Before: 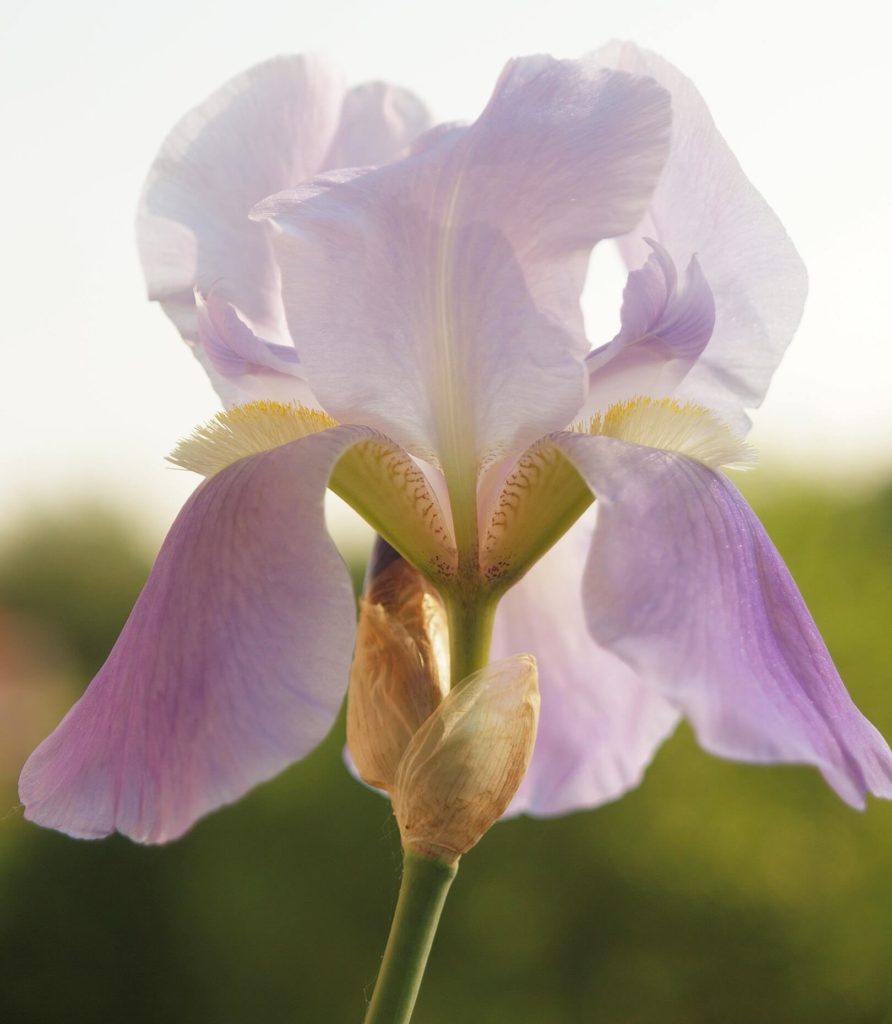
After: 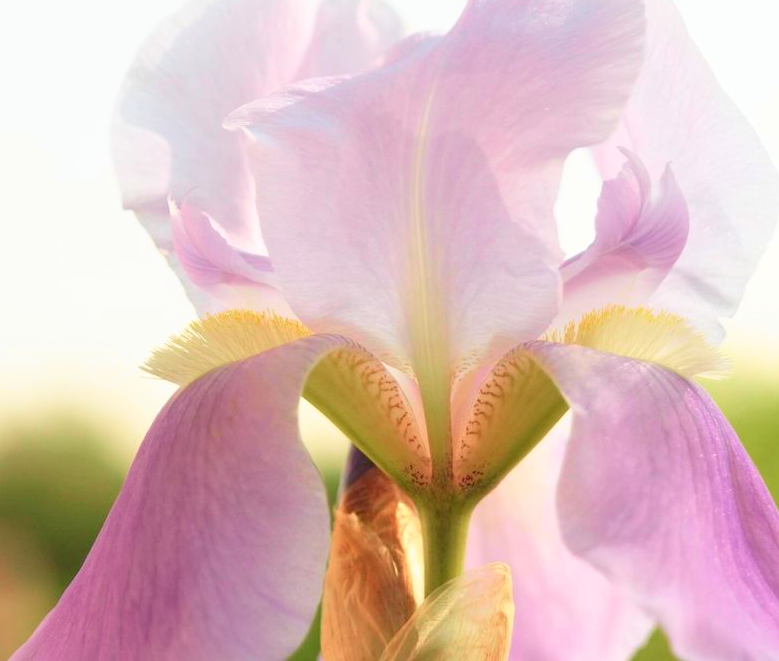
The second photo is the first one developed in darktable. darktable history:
crop: left 3.015%, top 8.969%, right 9.647%, bottom 26.457%
tone curve: curves: ch0 [(0, 0) (0.051, 0.047) (0.102, 0.099) (0.258, 0.29) (0.442, 0.527) (0.695, 0.804) (0.88, 0.952) (1, 1)]; ch1 [(0, 0) (0.339, 0.298) (0.402, 0.363) (0.444, 0.415) (0.485, 0.469) (0.494, 0.493) (0.504, 0.501) (0.525, 0.534) (0.555, 0.593) (0.594, 0.648) (1, 1)]; ch2 [(0, 0) (0.48, 0.48) (0.504, 0.5) (0.535, 0.557) (0.581, 0.623) (0.649, 0.683) (0.824, 0.815) (1, 1)], color space Lab, independent channels, preserve colors none
